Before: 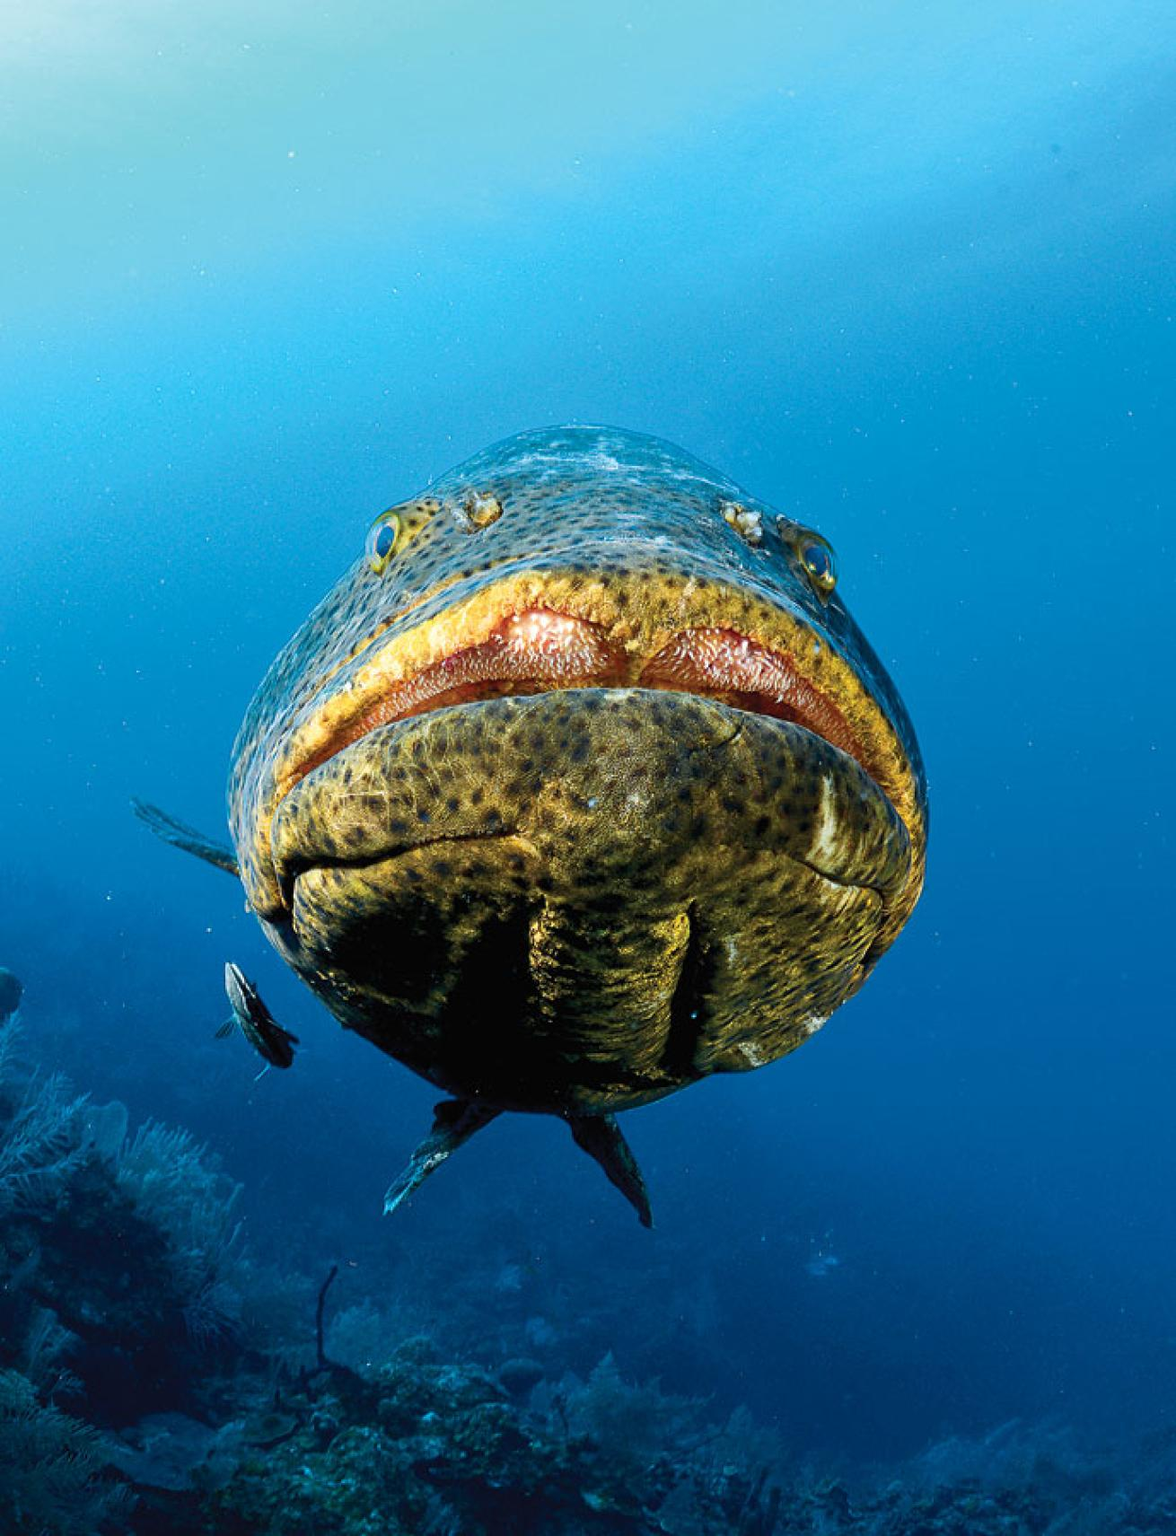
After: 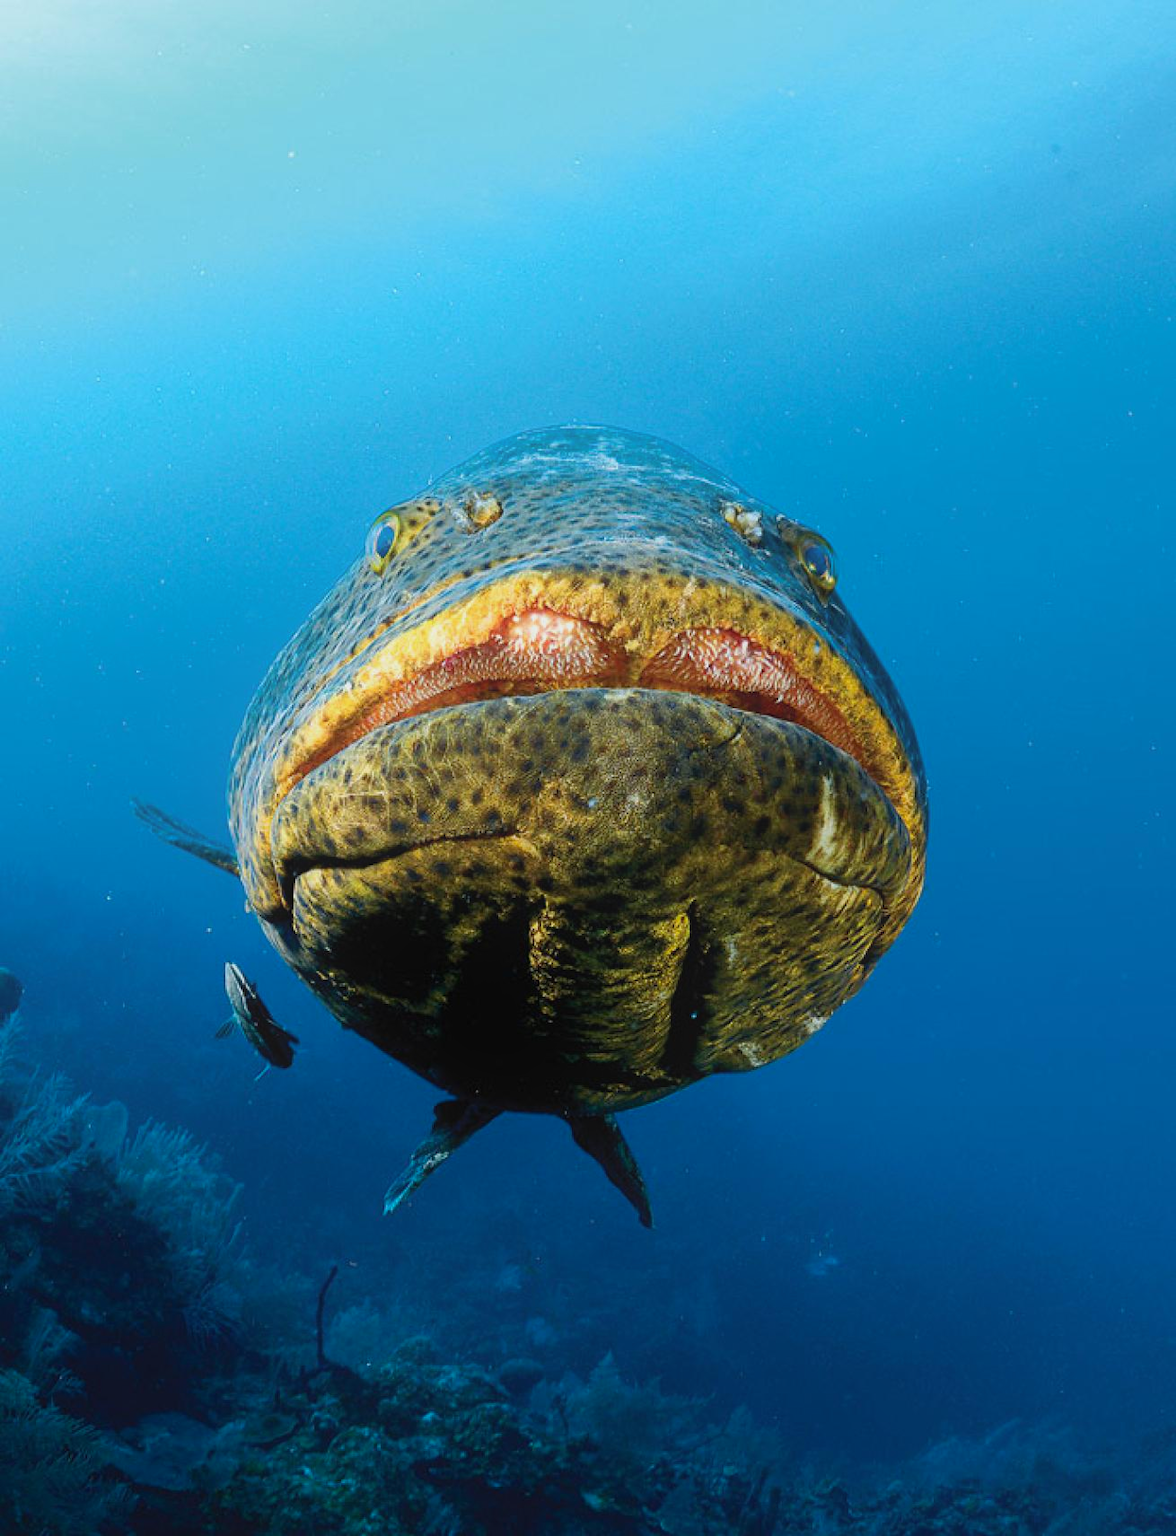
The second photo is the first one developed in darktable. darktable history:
contrast equalizer: octaves 7, y [[0.46, 0.454, 0.451, 0.451, 0.455, 0.46], [0.5 ×6], [0.5 ×6], [0 ×6], [0 ×6]]
